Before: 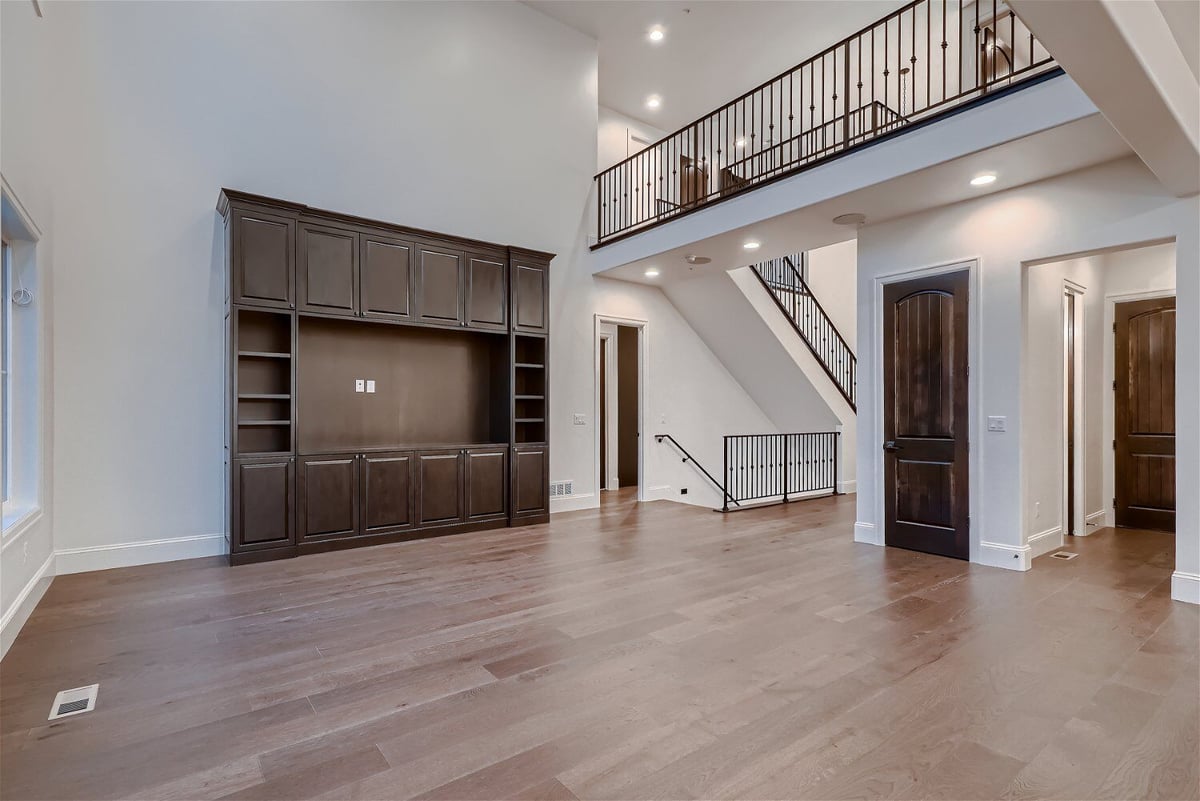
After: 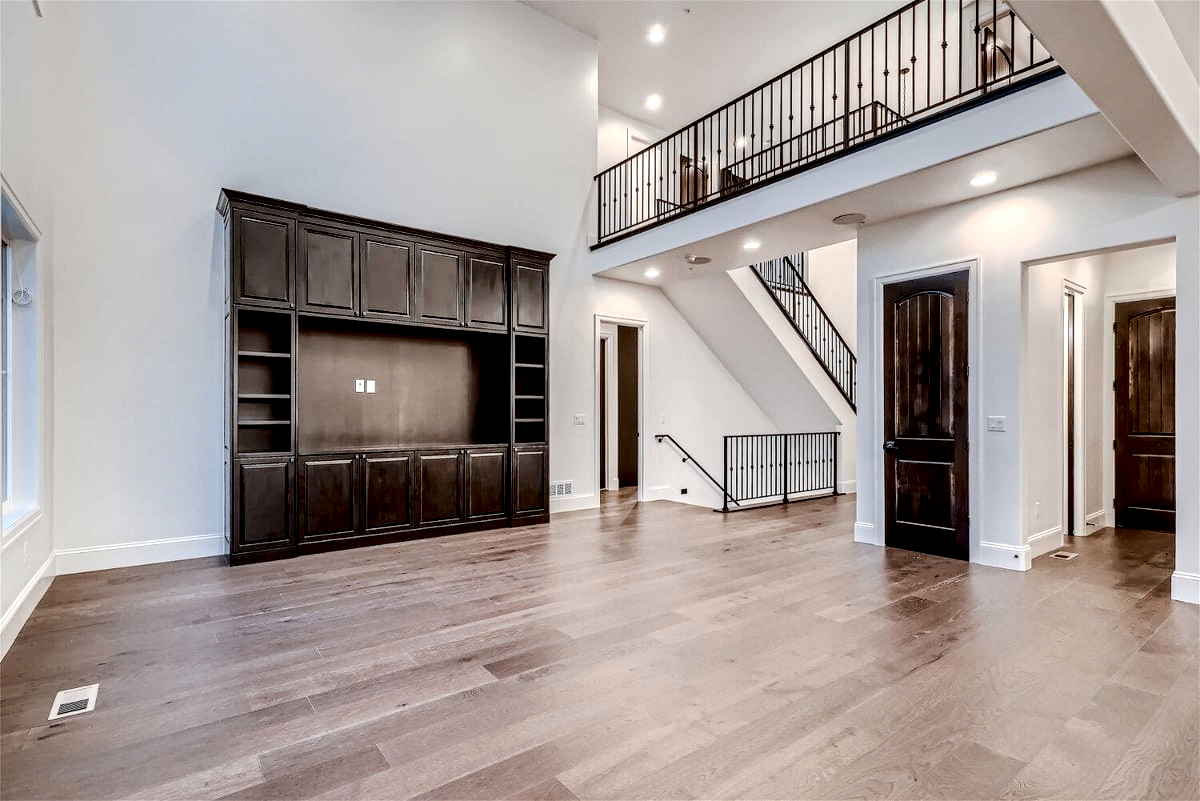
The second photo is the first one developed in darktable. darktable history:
local contrast: highlights 65%, shadows 54%, detail 168%, midtone range 0.521
tone equalizer: edges refinement/feathering 500, mask exposure compensation -1.57 EV, preserve details no
tone curve: curves: ch0 [(0, 0) (0.003, 0.019) (0.011, 0.021) (0.025, 0.023) (0.044, 0.026) (0.069, 0.037) (0.1, 0.059) (0.136, 0.088) (0.177, 0.138) (0.224, 0.199) (0.277, 0.279) (0.335, 0.376) (0.399, 0.481) (0.468, 0.581) (0.543, 0.658) (0.623, 0.735) (0.709, 0.8) (0.801, 0.861) (0.898, 0.928) (1, 1)], color space Lab, independent channels, preserve colors none
